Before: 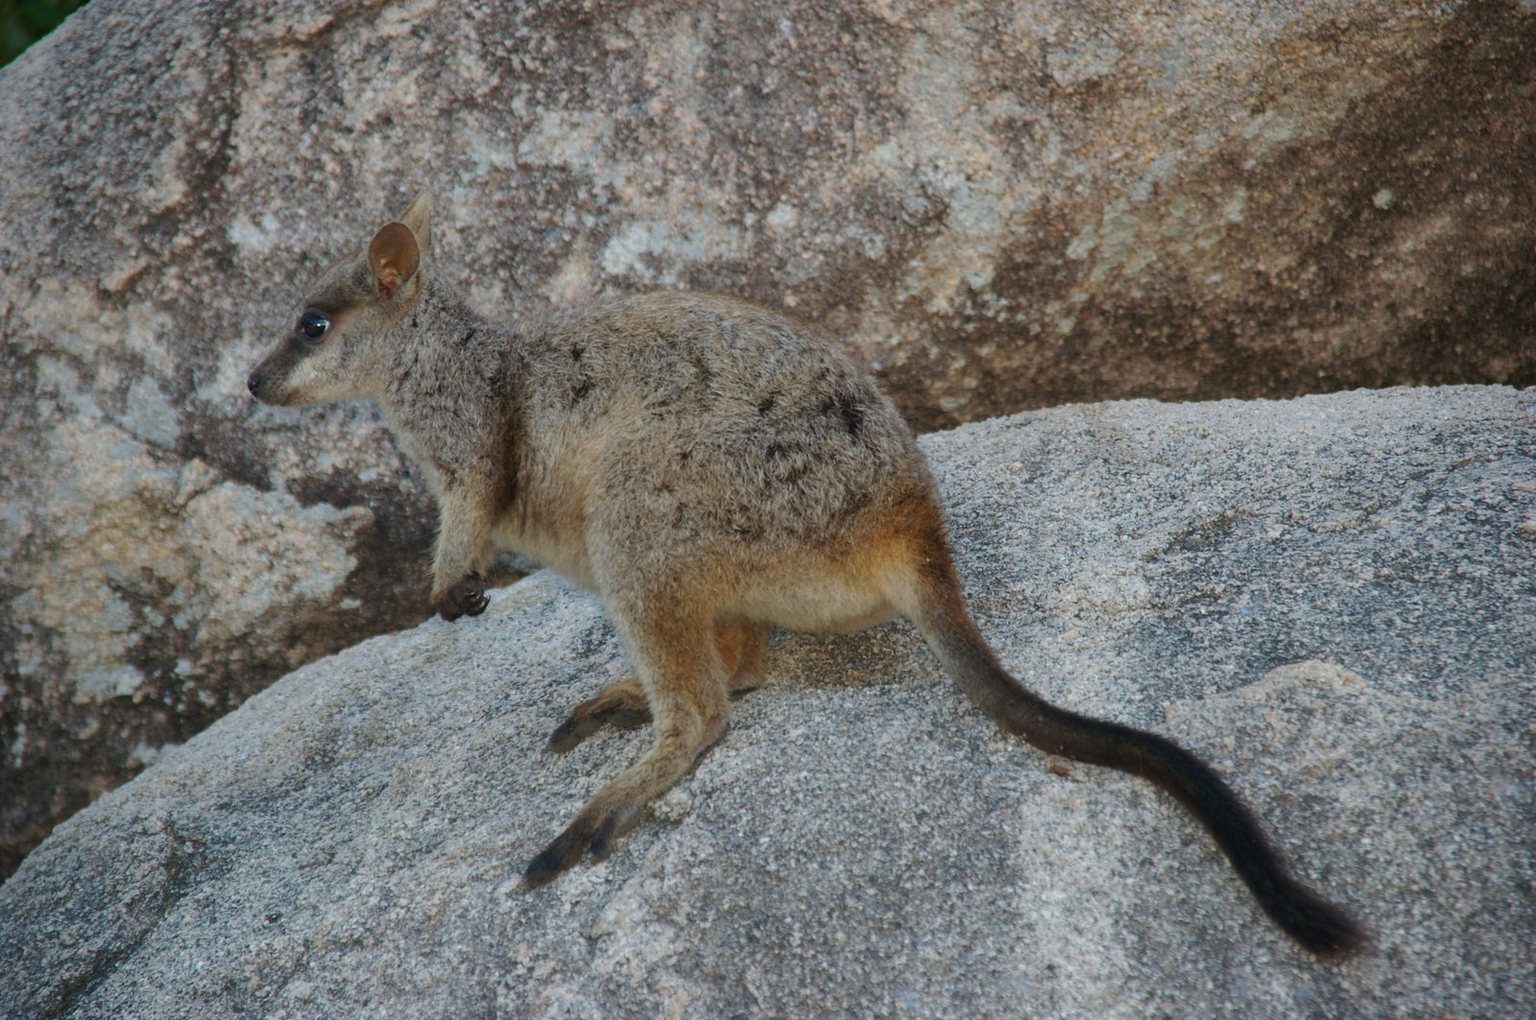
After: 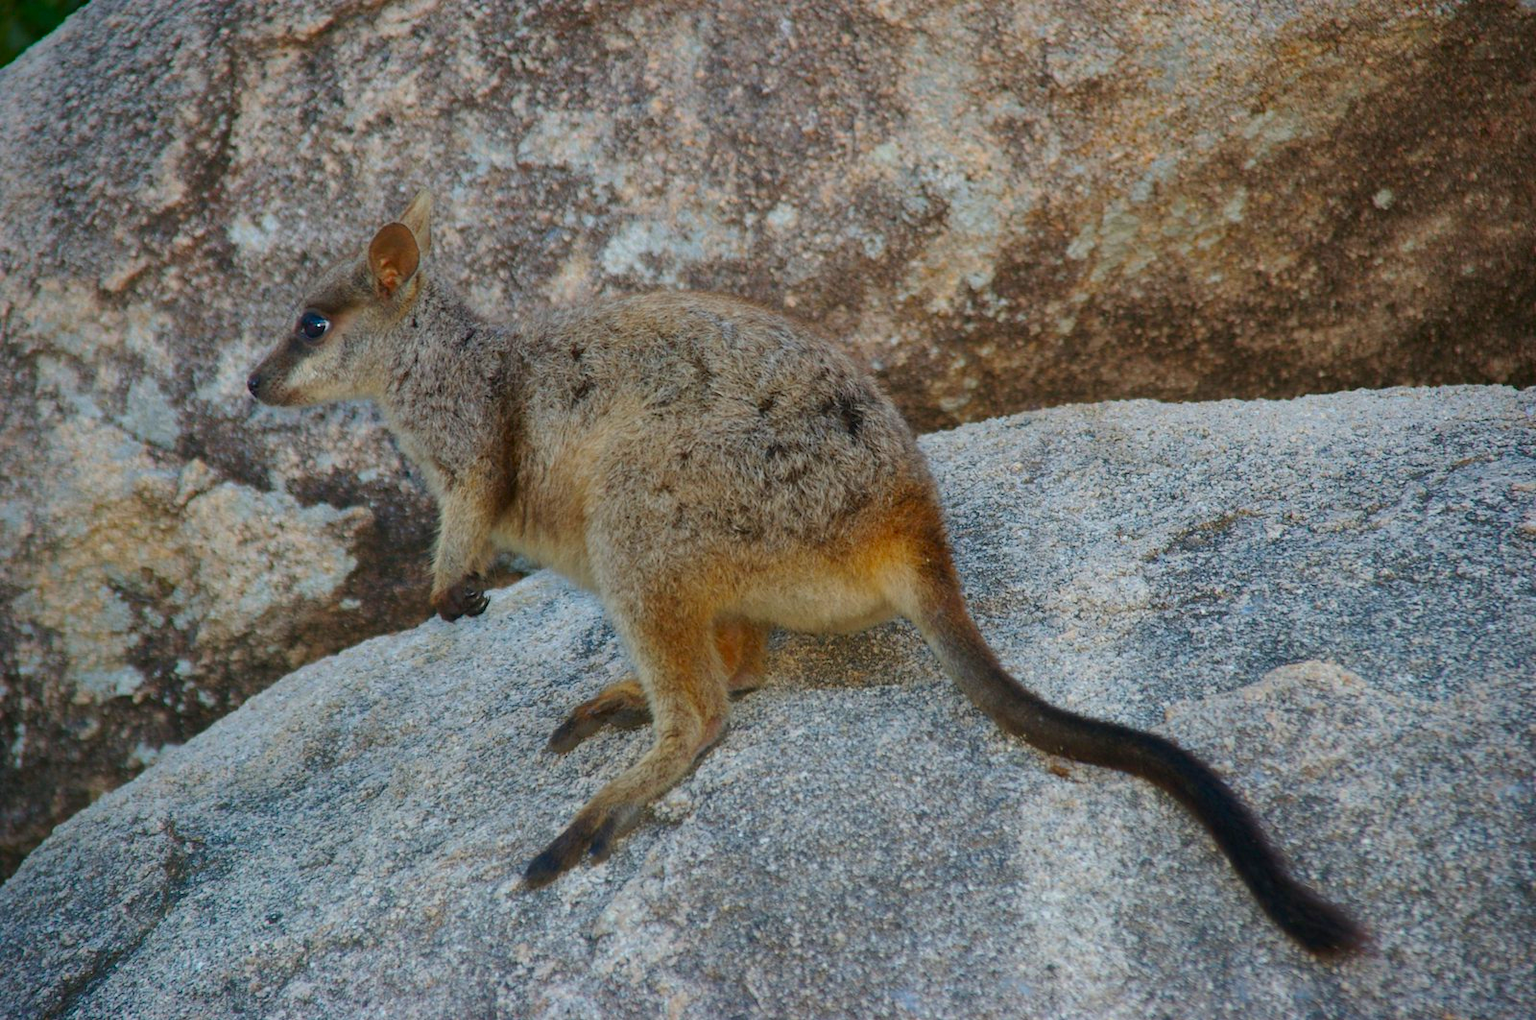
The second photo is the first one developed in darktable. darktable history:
contrast brightness saturation: saturation 0.502
